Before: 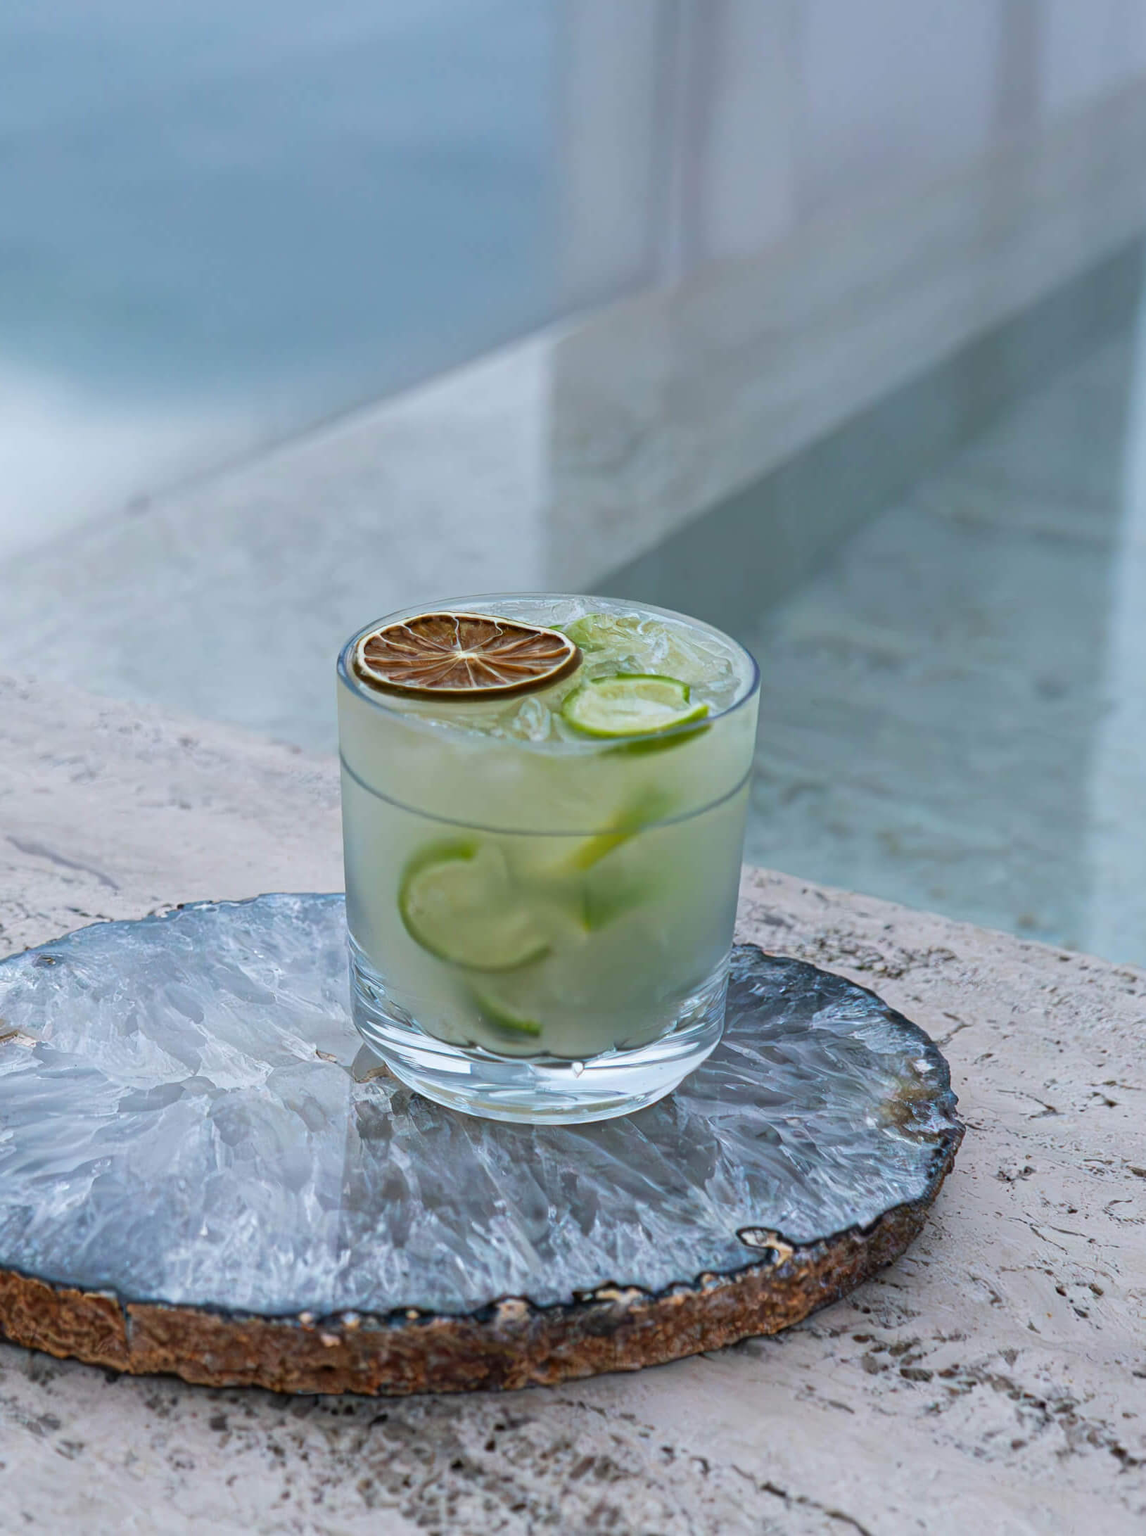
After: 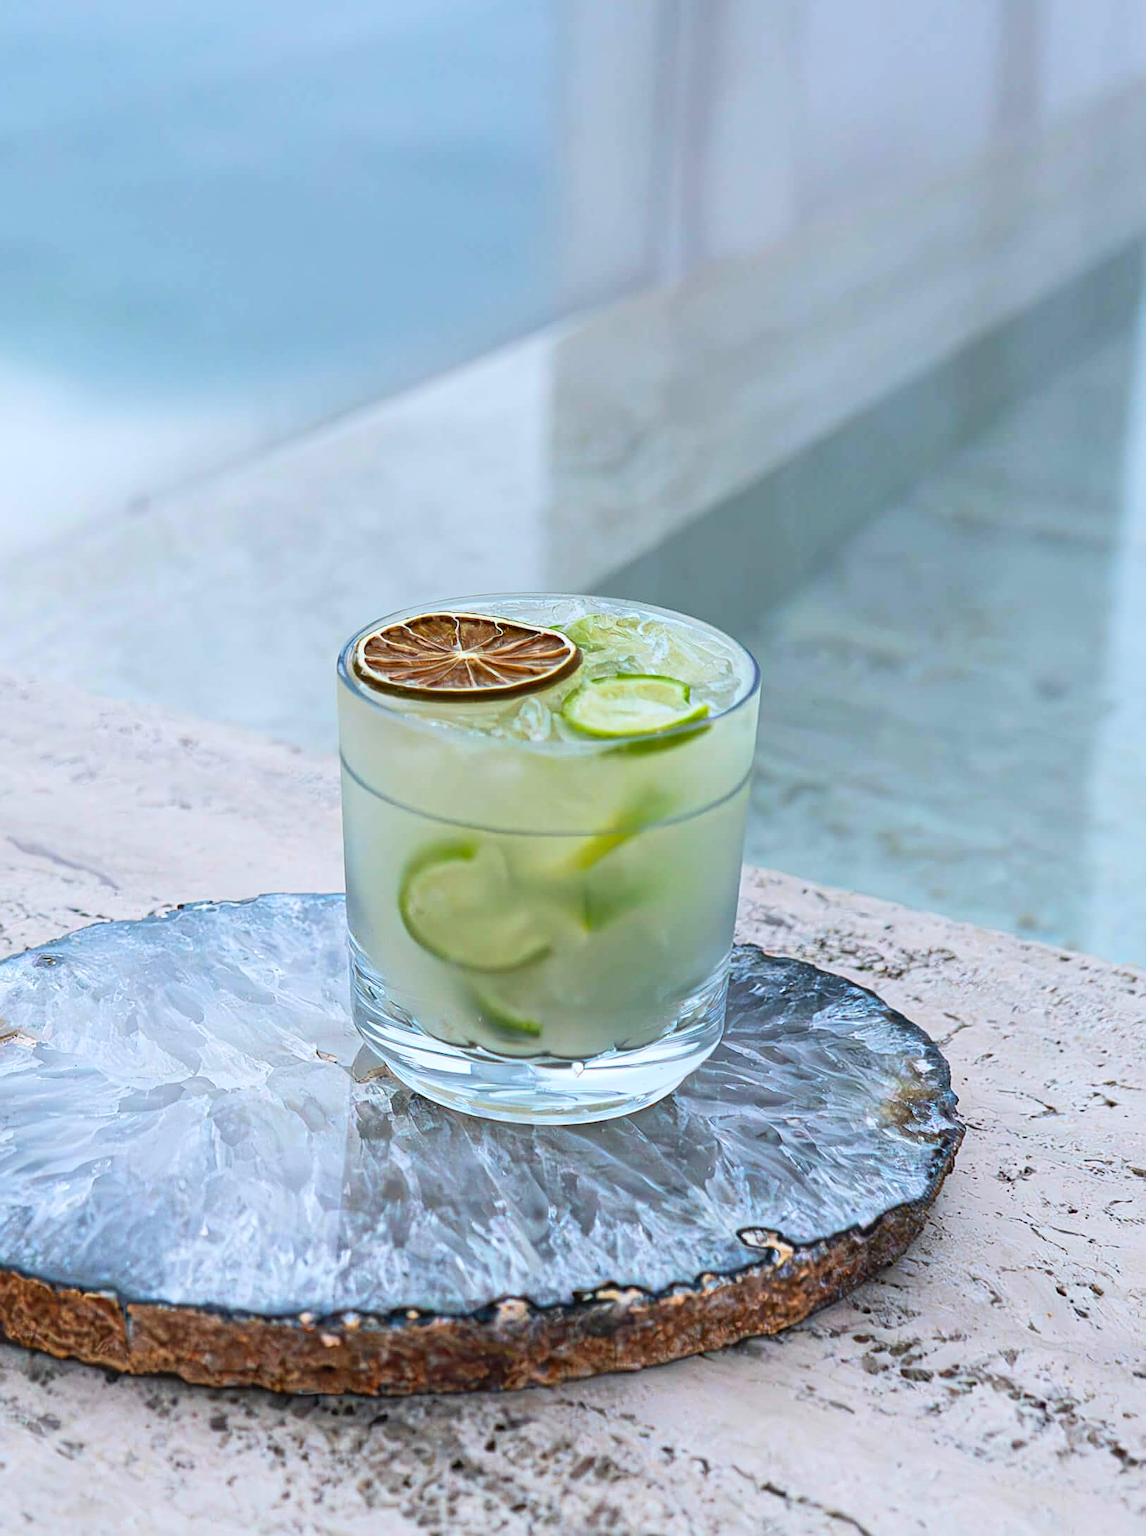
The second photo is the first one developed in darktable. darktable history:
sharpen: on, module defaults
shadows and highlights: shadows 61.82, white point adjustment 0.477, highlights -33.22, compress 83.37%
contrast brightness saturation: contrast 0.197, brightness 0.165, saturation 0.224
